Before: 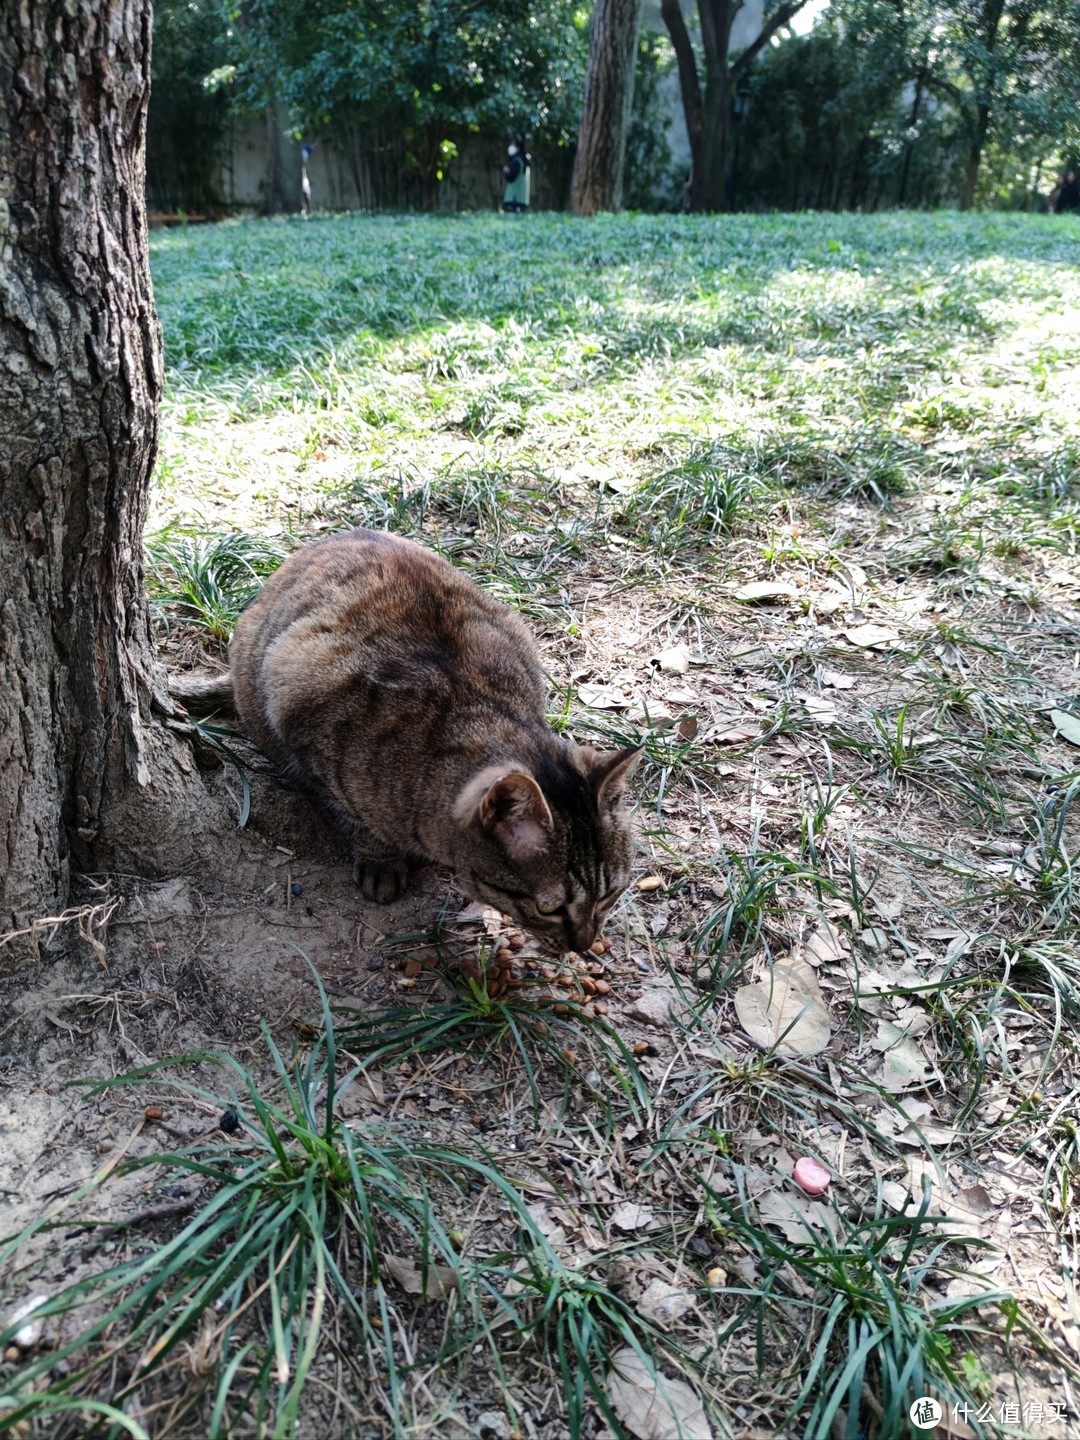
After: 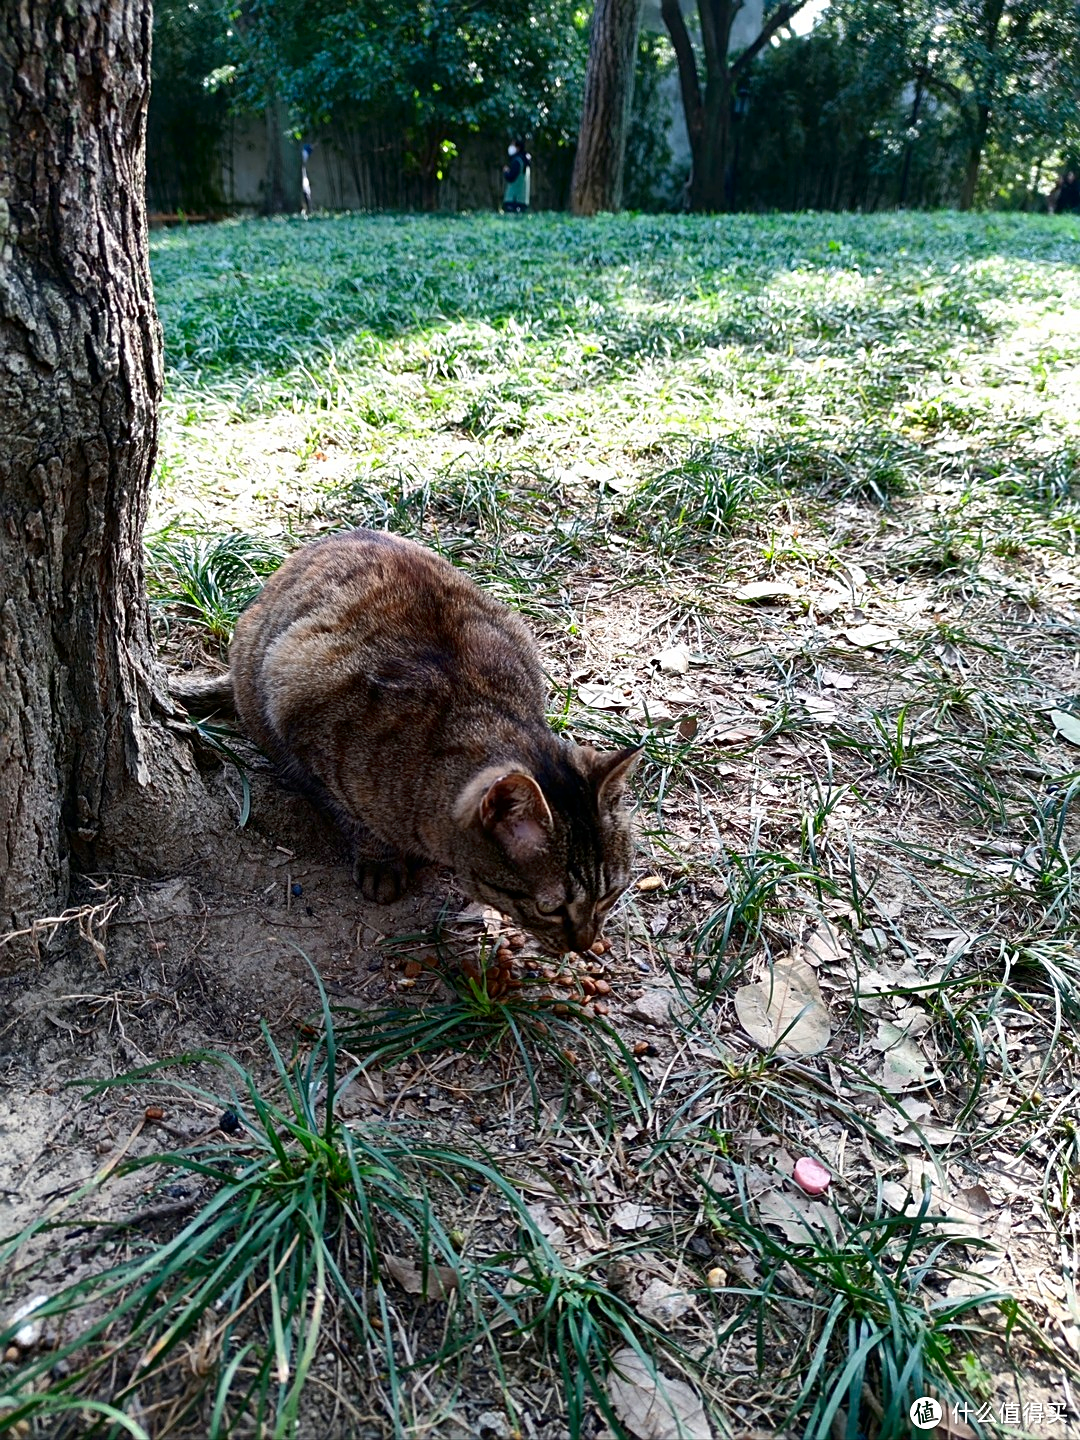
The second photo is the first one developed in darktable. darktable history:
sharpen: on, module defaults
contrast brightness saturation: contrast 0.12, brightness -0.12, saturation 0.2
rgb curve: curves: ch0 [(0, 0) (0.053, 0.068) (0.122, 0.128) (1, 1)]
